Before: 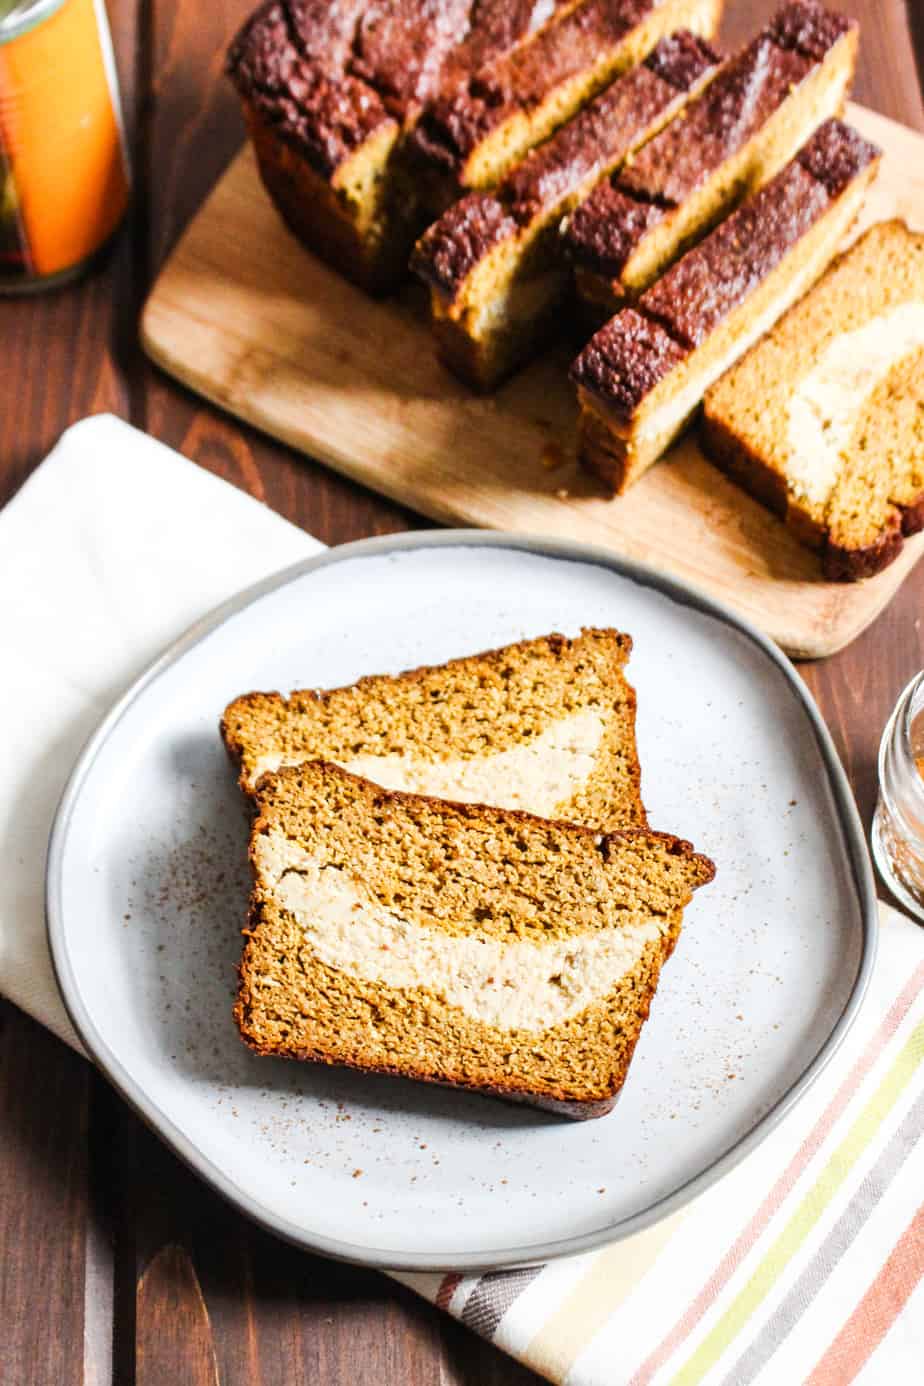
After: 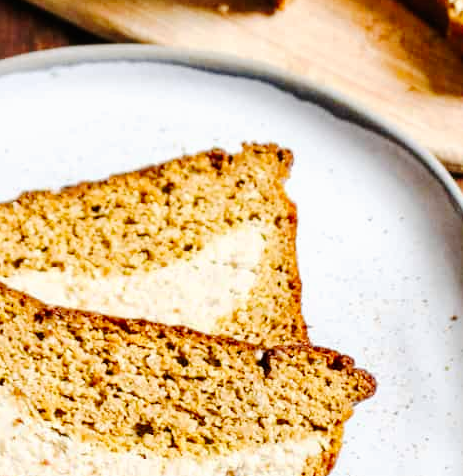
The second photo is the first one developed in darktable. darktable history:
tone curve: curves: ch0 [(0, 0) (0.081, 0.044) (0.185, 0.145) (0.283, 0.273) (0.405, 0.449) (0.495, 0.554) (0.686, 0.743) (0.826, 0.853) (0.978, 0.988)]; ch1 [(0, 0) (0.147, 0.166) (0.321, 0.362) (0.371, 0.402) (0.423, 0.426) (0.479, 0.472) (0.505, 0.497) (0.521, 0.506) (0.551, 0.546) (0.586, 0.571) (0.625, 0.638) (0.68, 0.715) (1, 1)]; ch2 [(0, 0) (0.346, 0.378) (0.404, 0.427) (0.502, 0.498) (0.531, 0.517) (0.547, 0.526) (0.582, 0.571) (0.629, 0.626) (0.717, 0.678) (1, 1)], preserve colors none
crop: left 36.706%, top 35.03%, right 13.127%, bottom 30.606%
